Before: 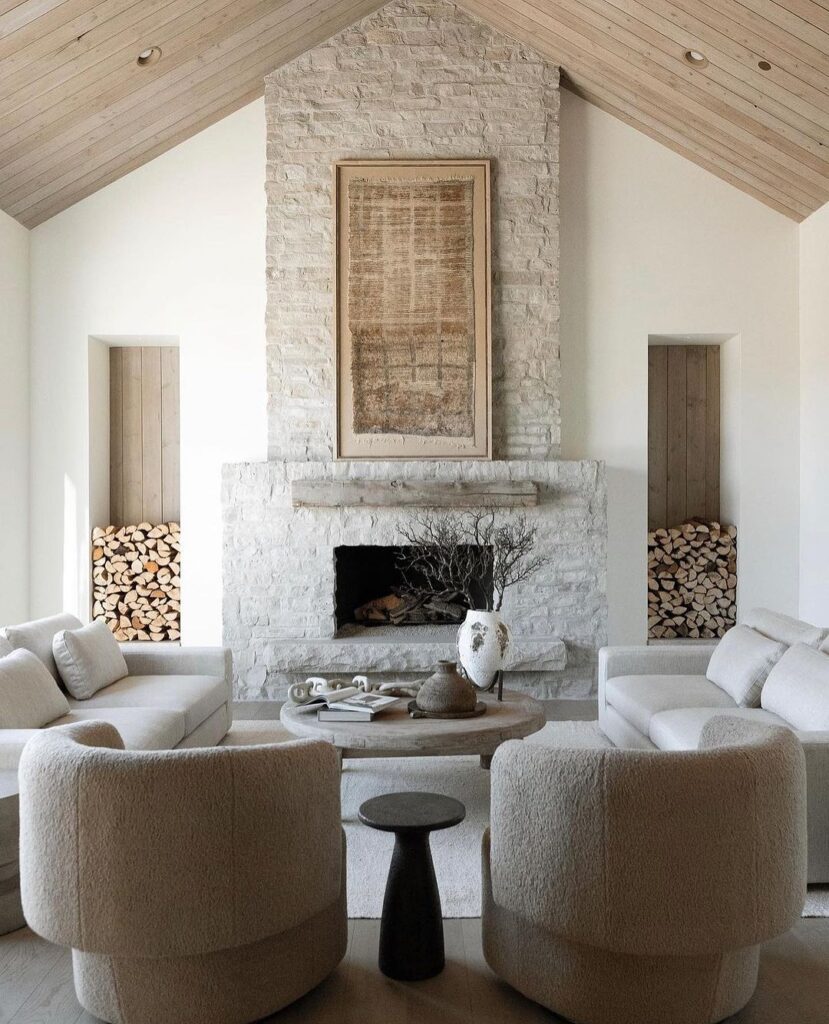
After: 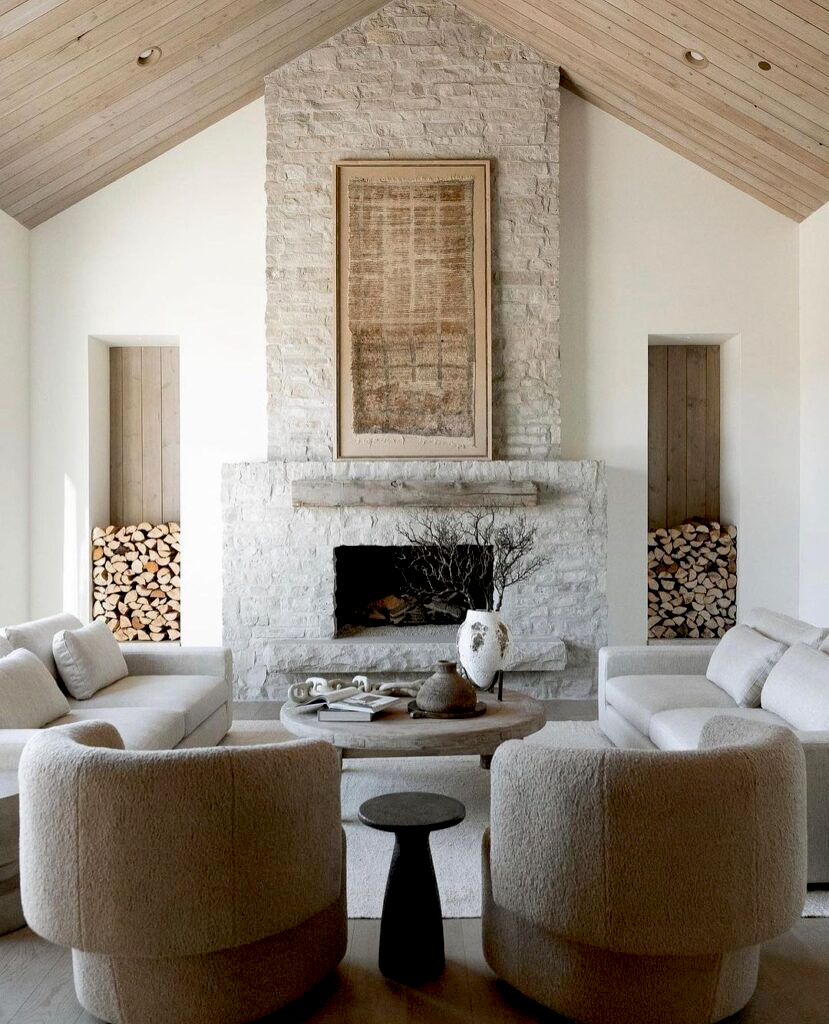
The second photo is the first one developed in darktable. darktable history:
exposure: black level correction 0.017, exposure -0.008 EV, compensate highlight preservation false
